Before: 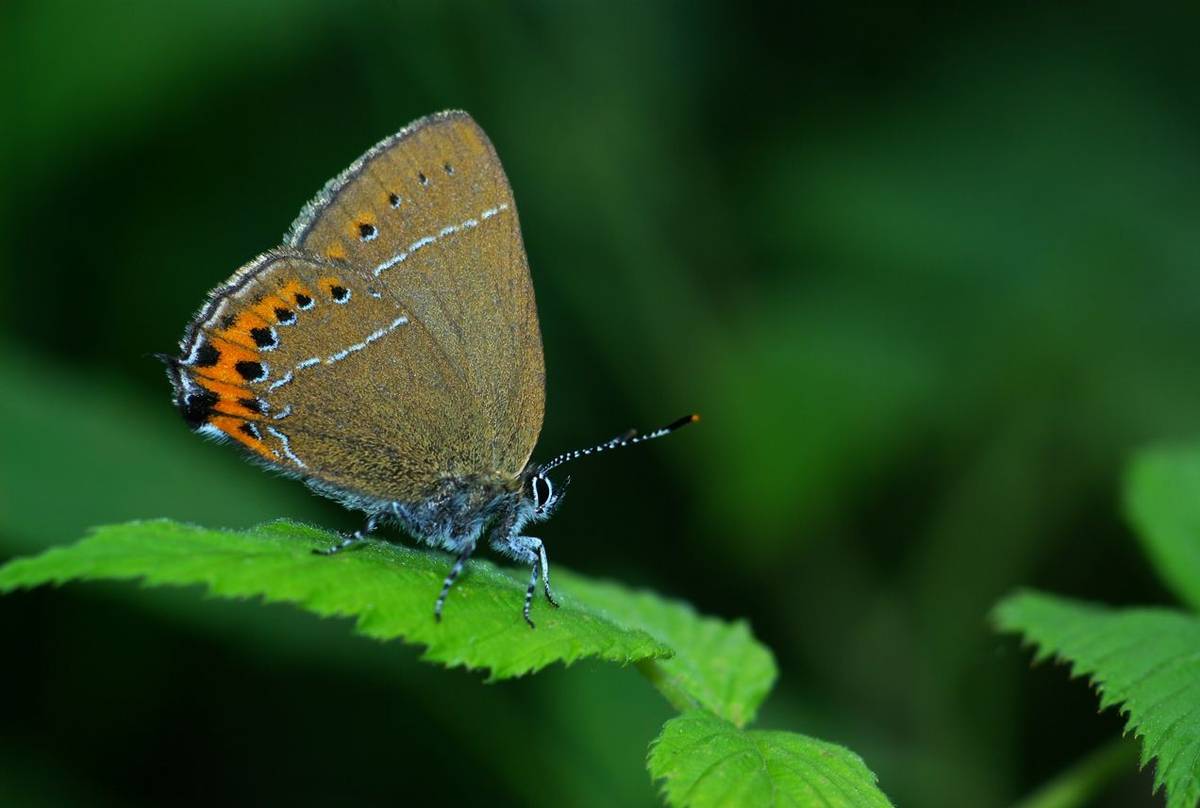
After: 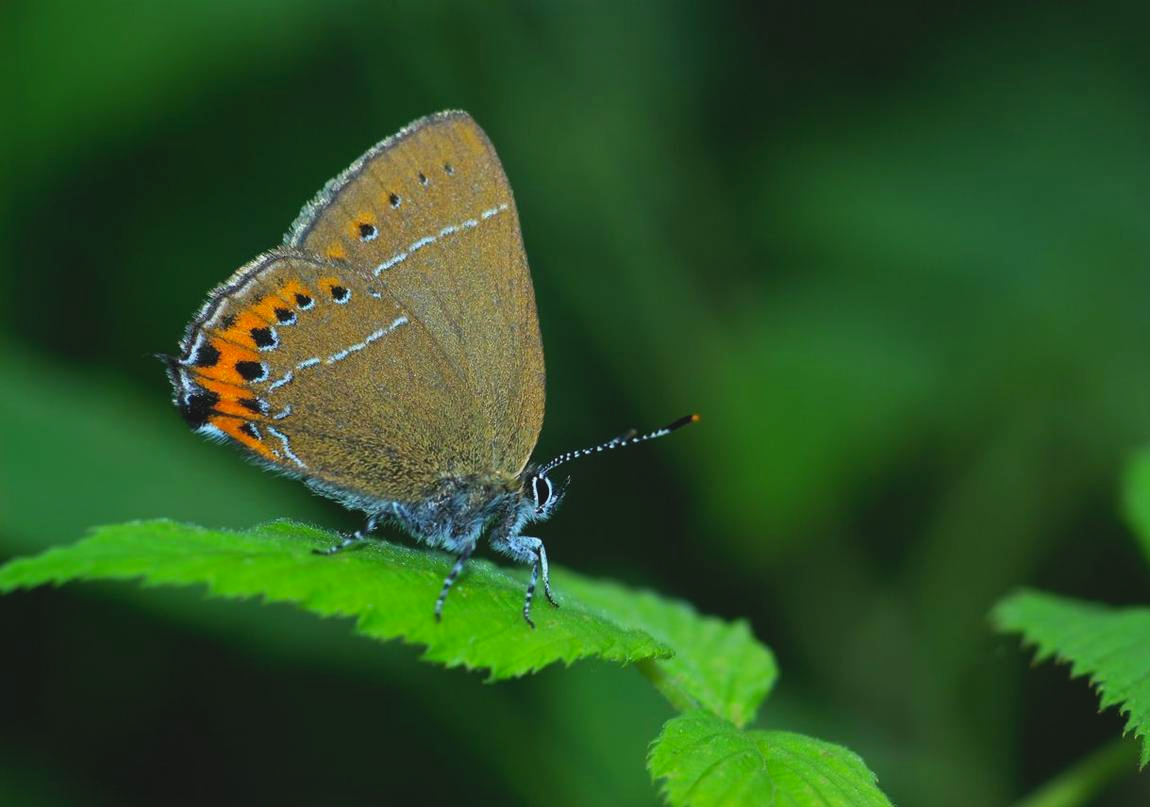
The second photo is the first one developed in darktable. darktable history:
crop: right 4.126%, bottom 0.031%
contrast brightness saturation: contrast -0.1, brightness 0.05, saturation 0.08
